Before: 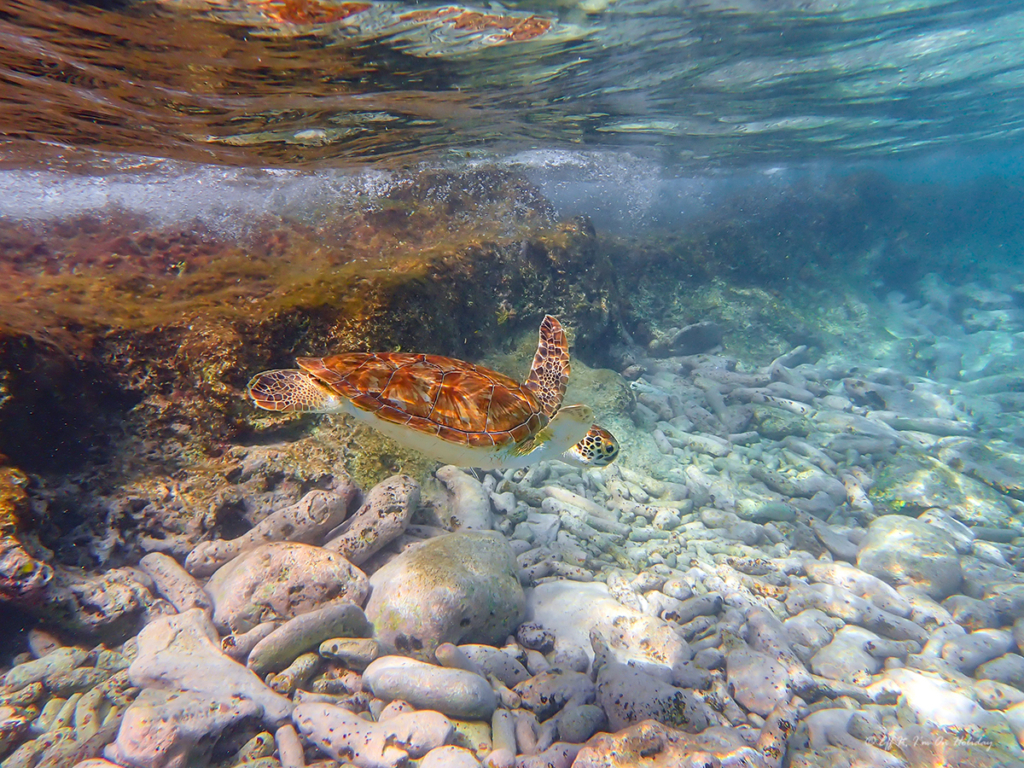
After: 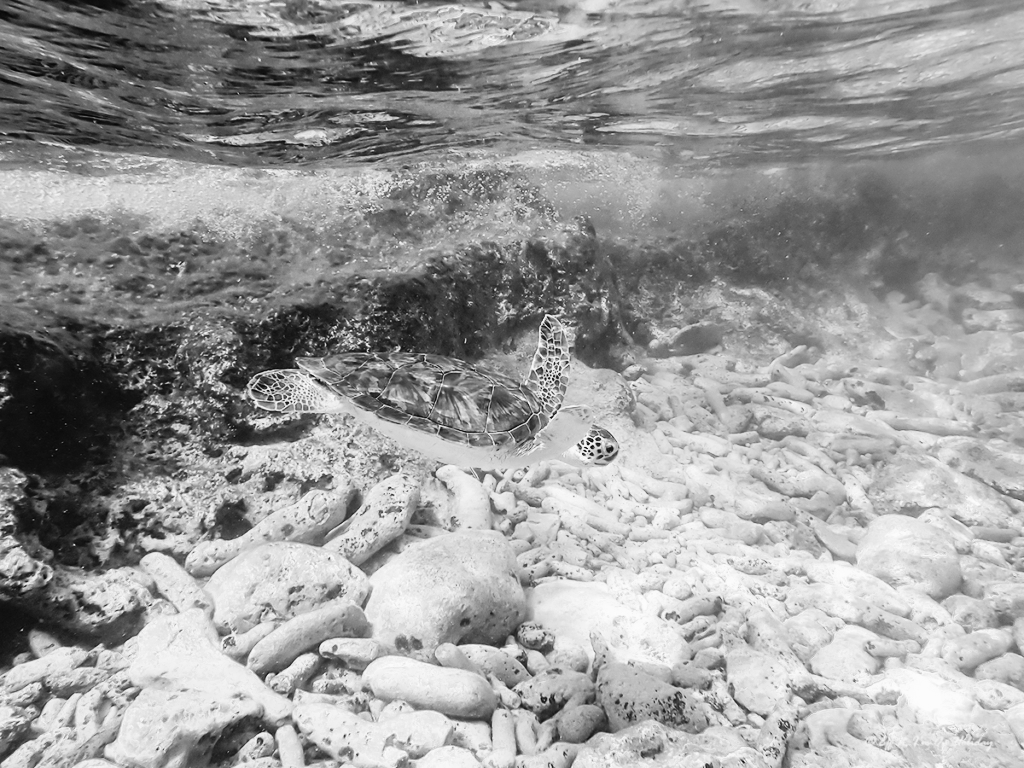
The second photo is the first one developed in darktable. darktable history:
color balance rgb: shadows lift › chroma 1%, shadows lift › hue 113°, highlights gain › chroma 0.2%, highlights gain › hue 333°, perceptual saturation grading › global saturation 20%, perceptual saturation grading › highlights -50%, perceptual saturation grading › shadows 25%, contrast -10%
color zones: curves: ch0 [(0, 0.5) (0.125, 0.4) (0.25, 0.5) (0.375, 0.4) (0.5, 0.4) (0.625, 0.35) (0.75, 0.35) (0.875, 0.5)]; ch1 [(0, 0.35) (0.125, 0.45) (0.25, 0.35) (0.375, 0.35) (0.5, 0.35) (0.625, 0.35) (0.75, 0.45) (0.875, 0.35)]; ch2 [(0, 0.6) (0.125, 0.5) (0.25, 0.5) (0.375, 0.6) (0.5, 0.6) (0.625, 0.5) (0.75, 0.5) (0.875, 0.5)]
monochrome: on, module defaults
rgb curve: curves: ch0 [(0, 0) (0.21, 0.15) (0.24, 0.21) (0.5, 0.75) (0.75, 0.96) (0.89, 0.99) (1, 1)]; ch1 [(0, 0.02) (0.21, 0.13) (0.25, 0.2) (0.5, 0.67) (0.75, 0.9) (0.89, 0.97) (1, 1)]; ch2 [(0, 0.02) (0.21, 0.13) (0.25, 0.2) (0.5, 0.67) (0.75, 0.9) (0.89, 0.97) (1, 1)], compensate middle gray true | blend: blend mode normal, opacity 90%; mask: uniform (no mask)
